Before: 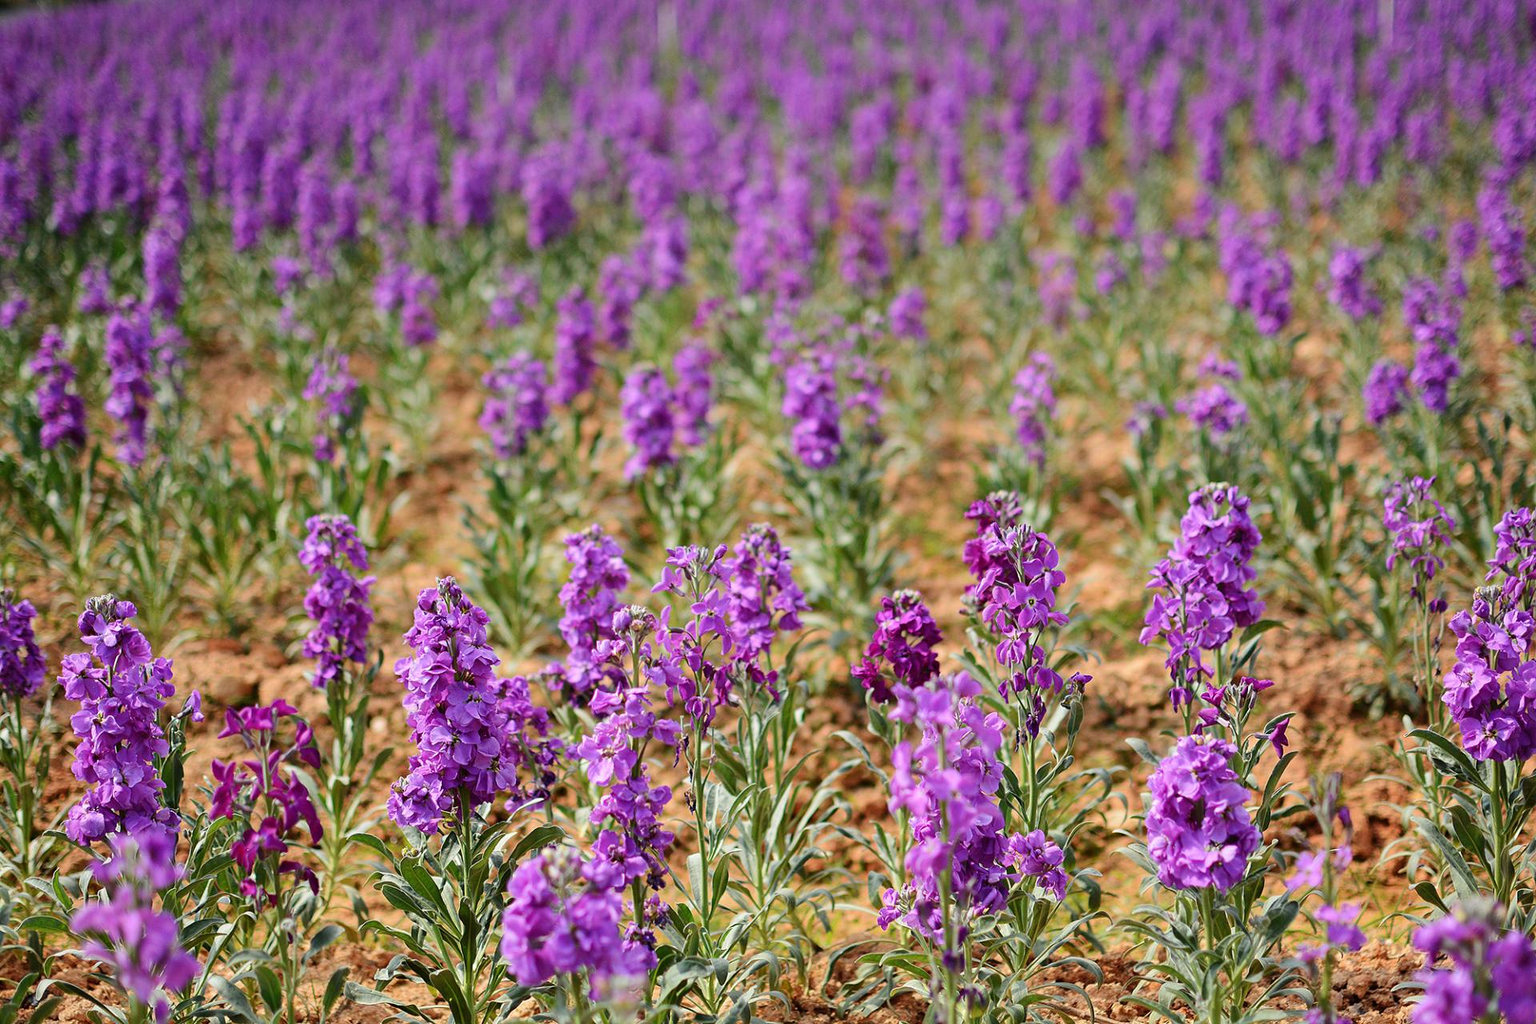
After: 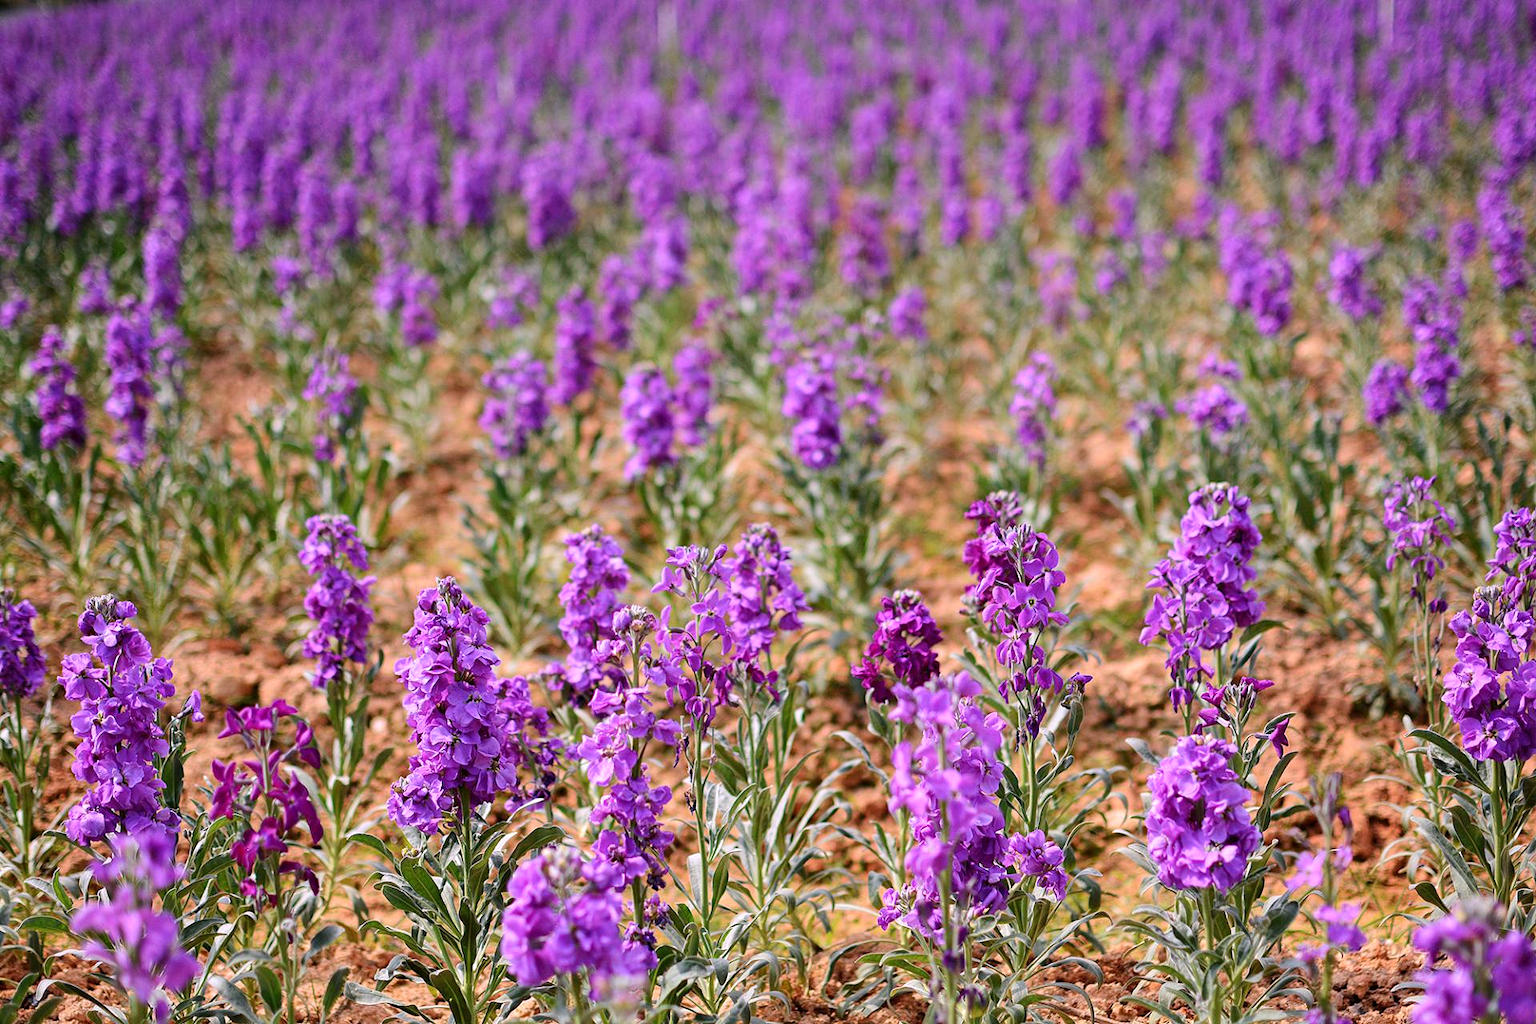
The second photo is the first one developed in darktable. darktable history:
white balance: red 1.066, blue 1.119
local contrast: highlights 100%, shadows 100%, detail 120%, midtone range 0.2
